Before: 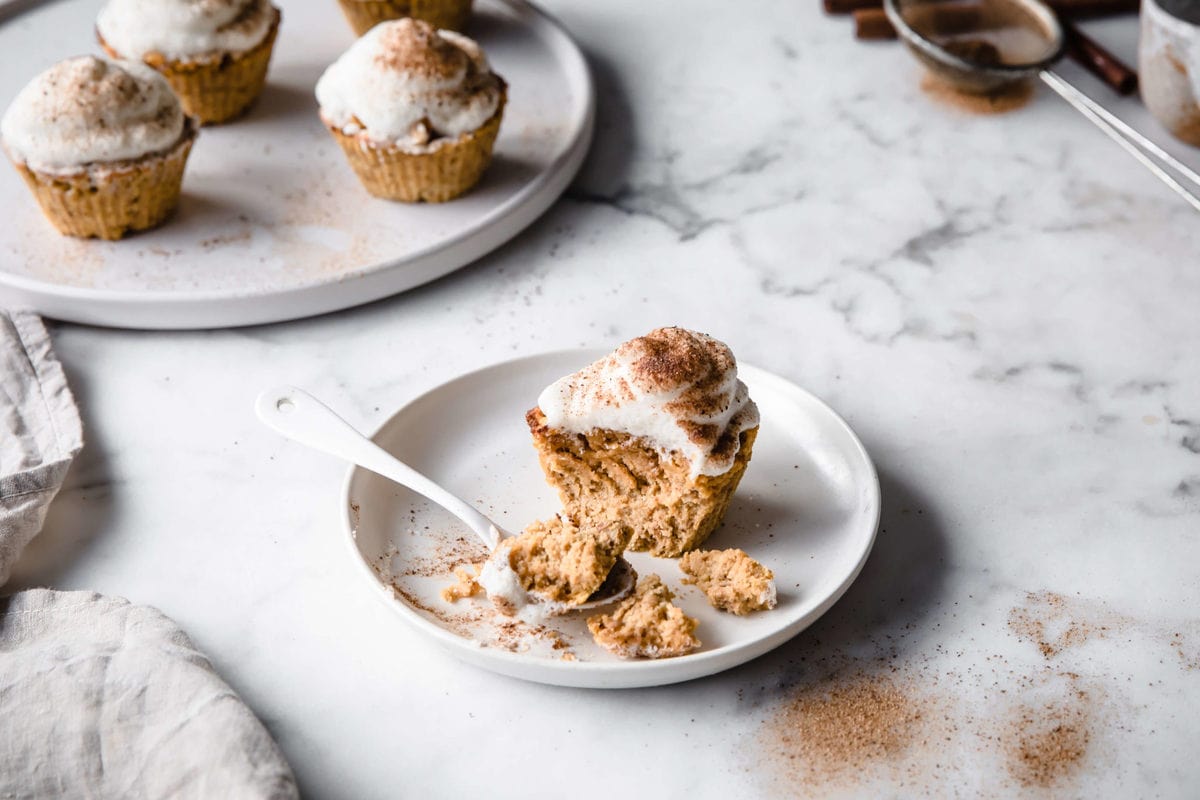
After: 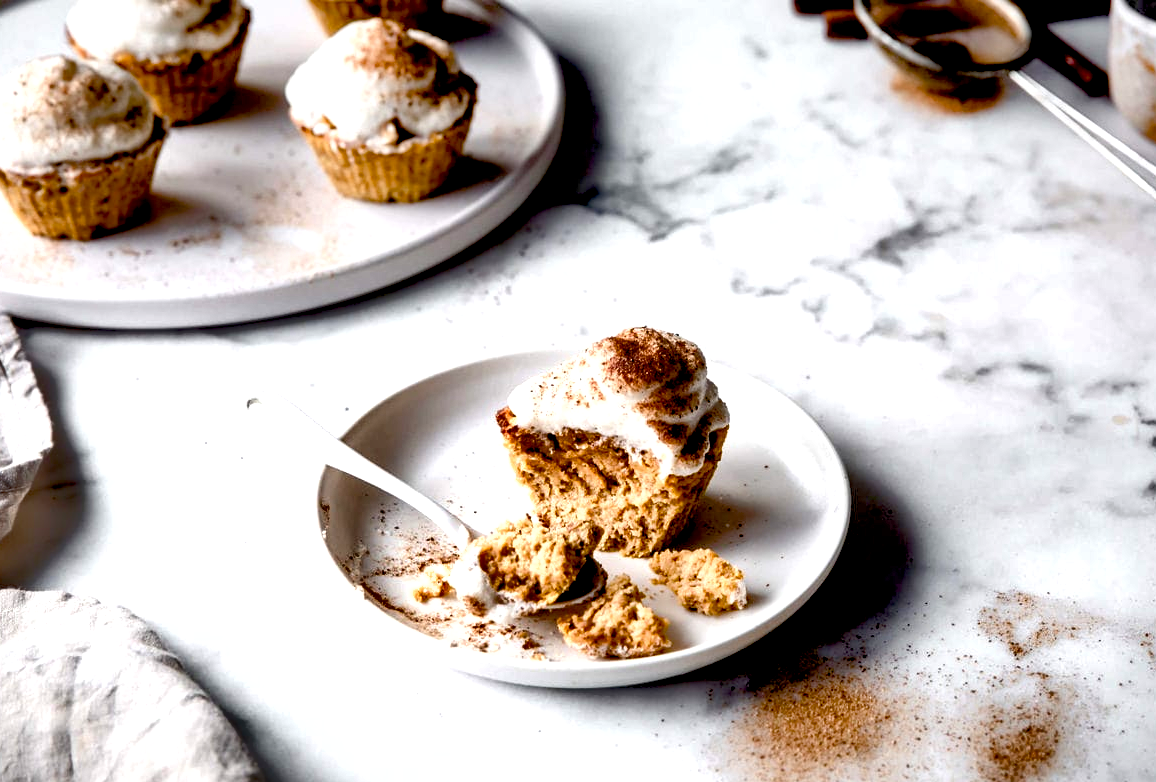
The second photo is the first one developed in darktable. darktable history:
shadows and highlights: soften with gaussian
color balance rgb: perceptual saturation grading › global saturation 20%, perceptual saturation grading › highlights -25%, perceptual saturation grading › shadows 25%
crop and rotate: left 2.536%, right 1.107%, bottom 2.246%
exposure: black level correction 0.04, exposure 0.5 EV, compensate highlight preservation false
